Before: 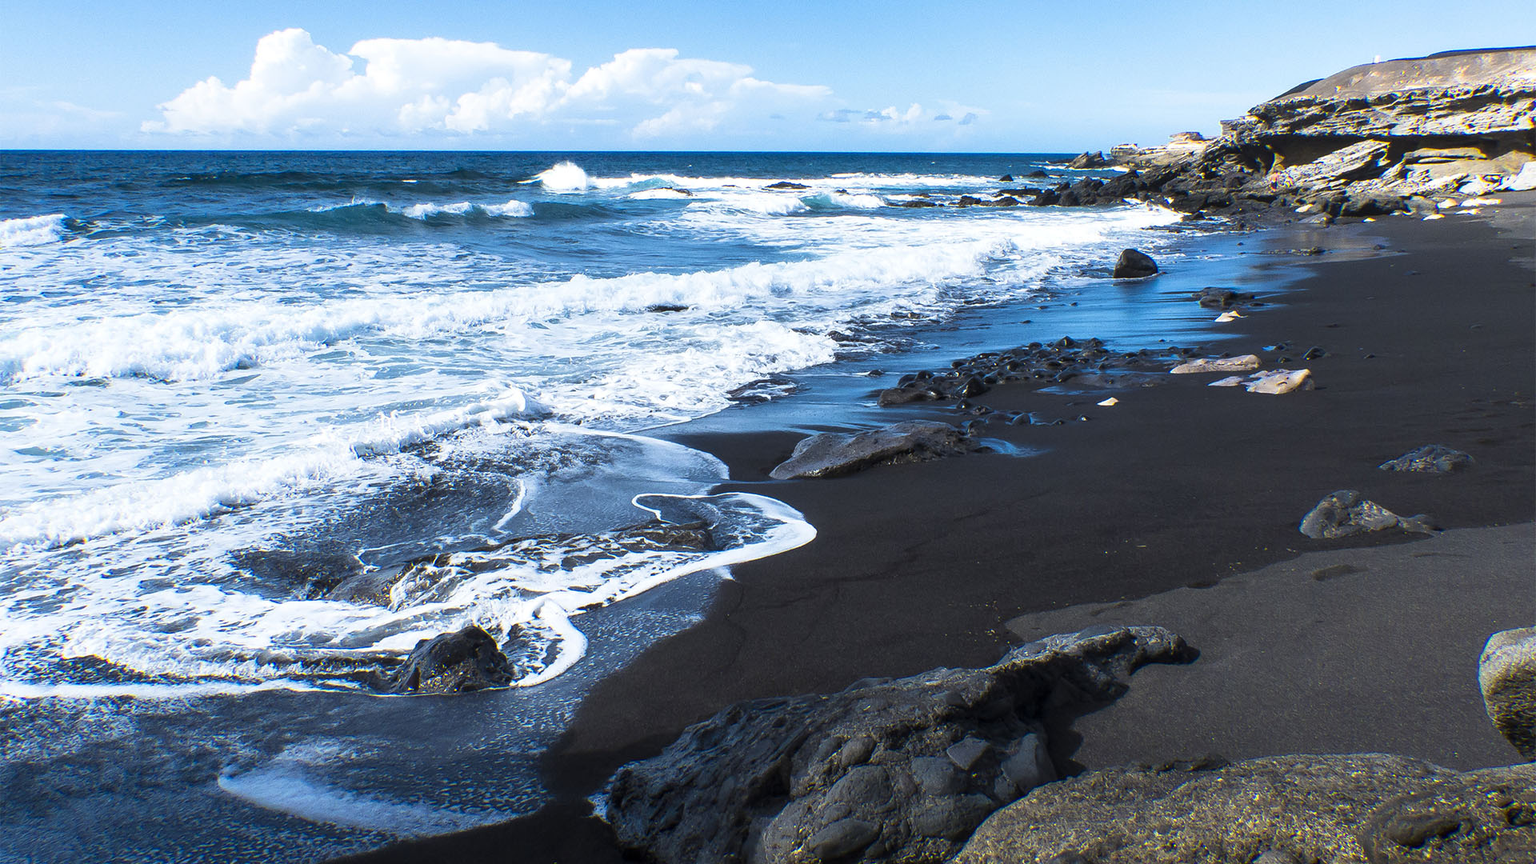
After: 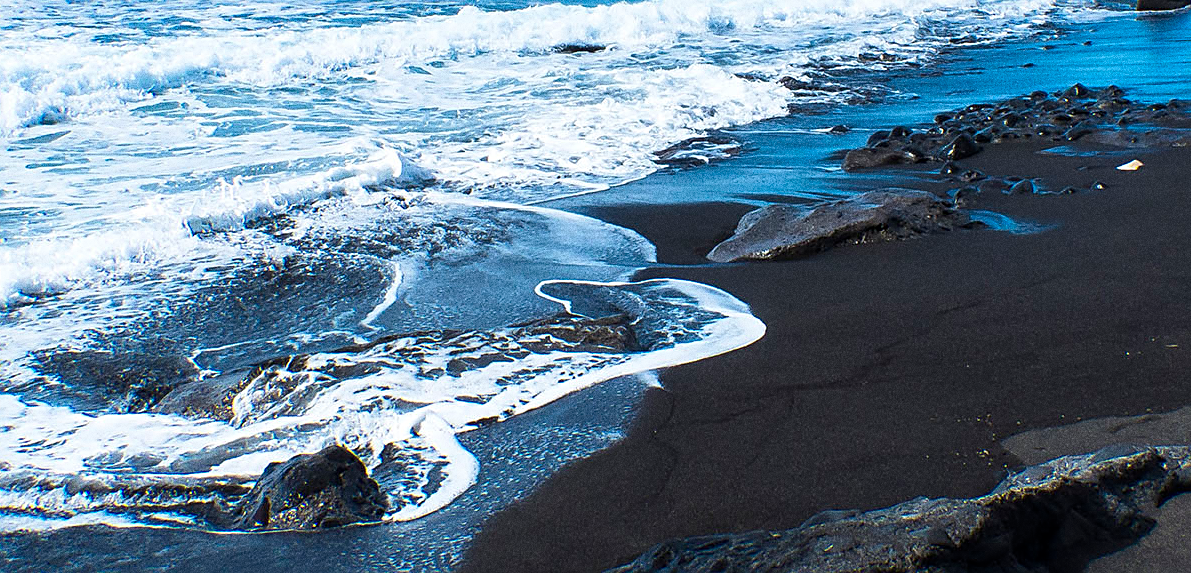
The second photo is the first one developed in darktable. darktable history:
white balance: red 1, blue 1
crop: left 13.312%, top 31.28%, right 24.627%, bottom 15.582%
sharpen: on, module defaults
grain: coarseness 0.09 ISO, strength 40%
